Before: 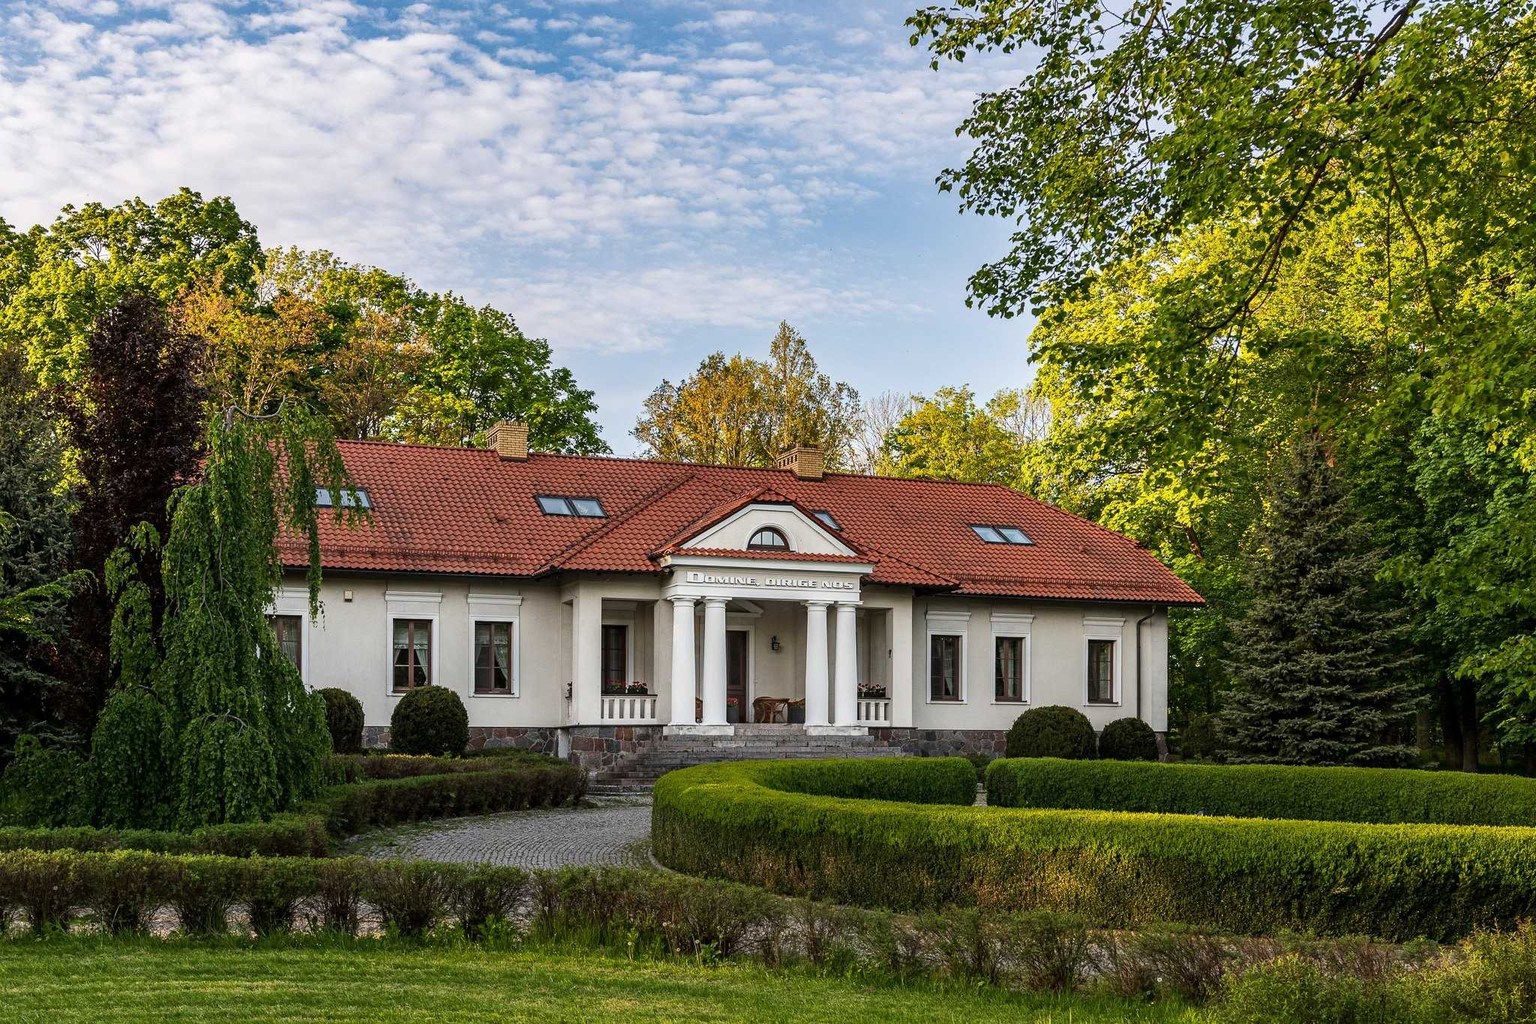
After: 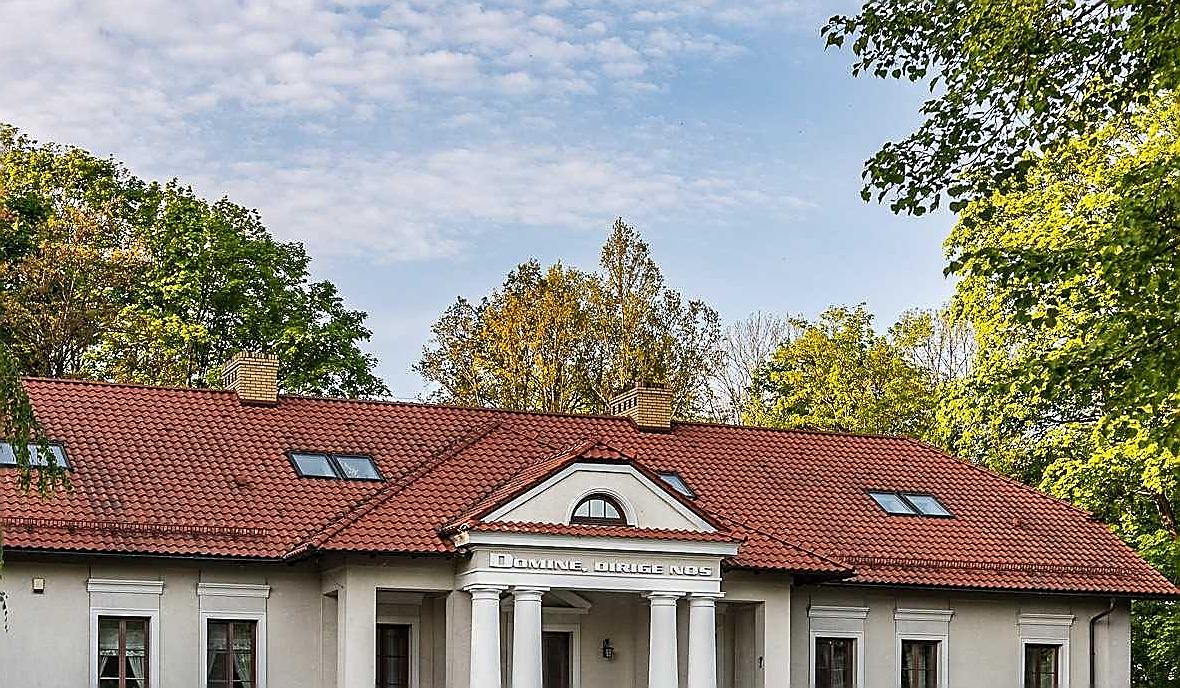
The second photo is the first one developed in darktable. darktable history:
sharpen: radius 1.415, amount 1.236, threshold 0.777
crop: left 20.803%, top 15.383%, right 21.534%, bottom 34.169%
